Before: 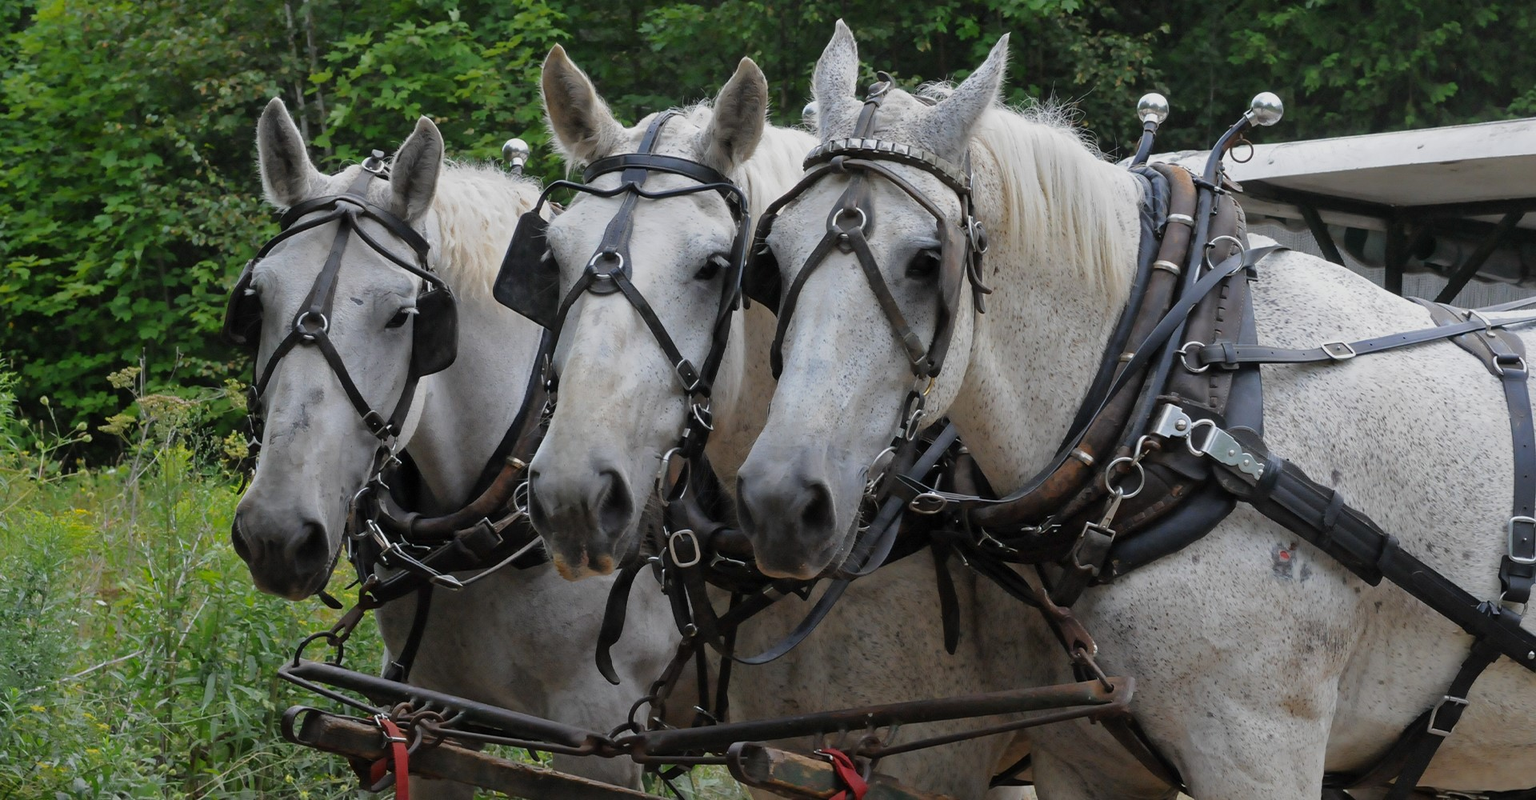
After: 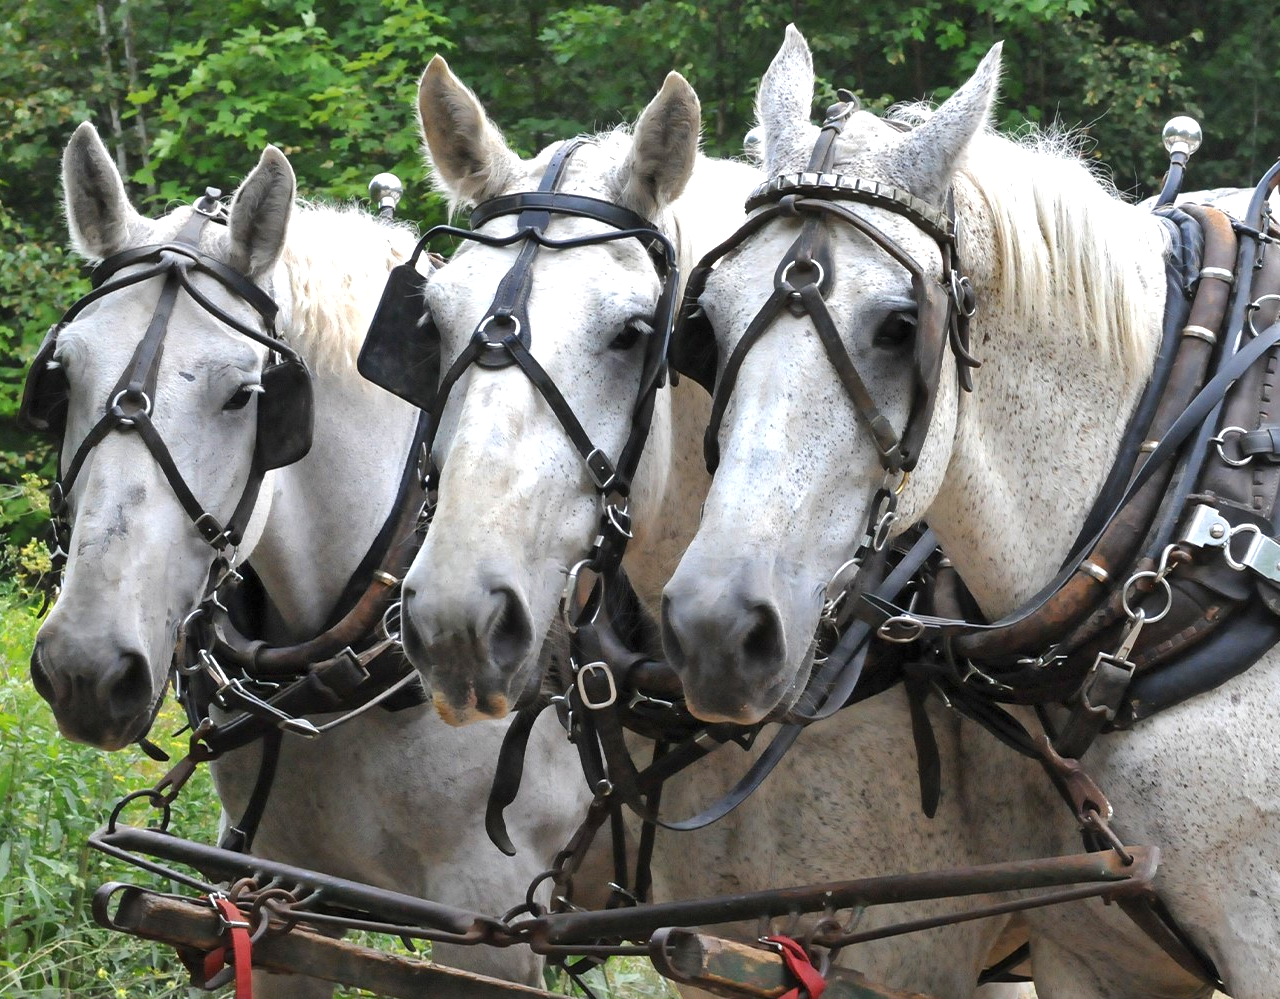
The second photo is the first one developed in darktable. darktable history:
crop and rotate: left 13.537%, right 19.796%
color calibration: illuminant same as pipeline (D50), adaptation none (bypass), gamut compression 1.72
shadows and highlights: shadows 19.13, highlights -83.41, soften with gaussian
exposure: exposure 1.061 EV, compensate highlight preservation false
